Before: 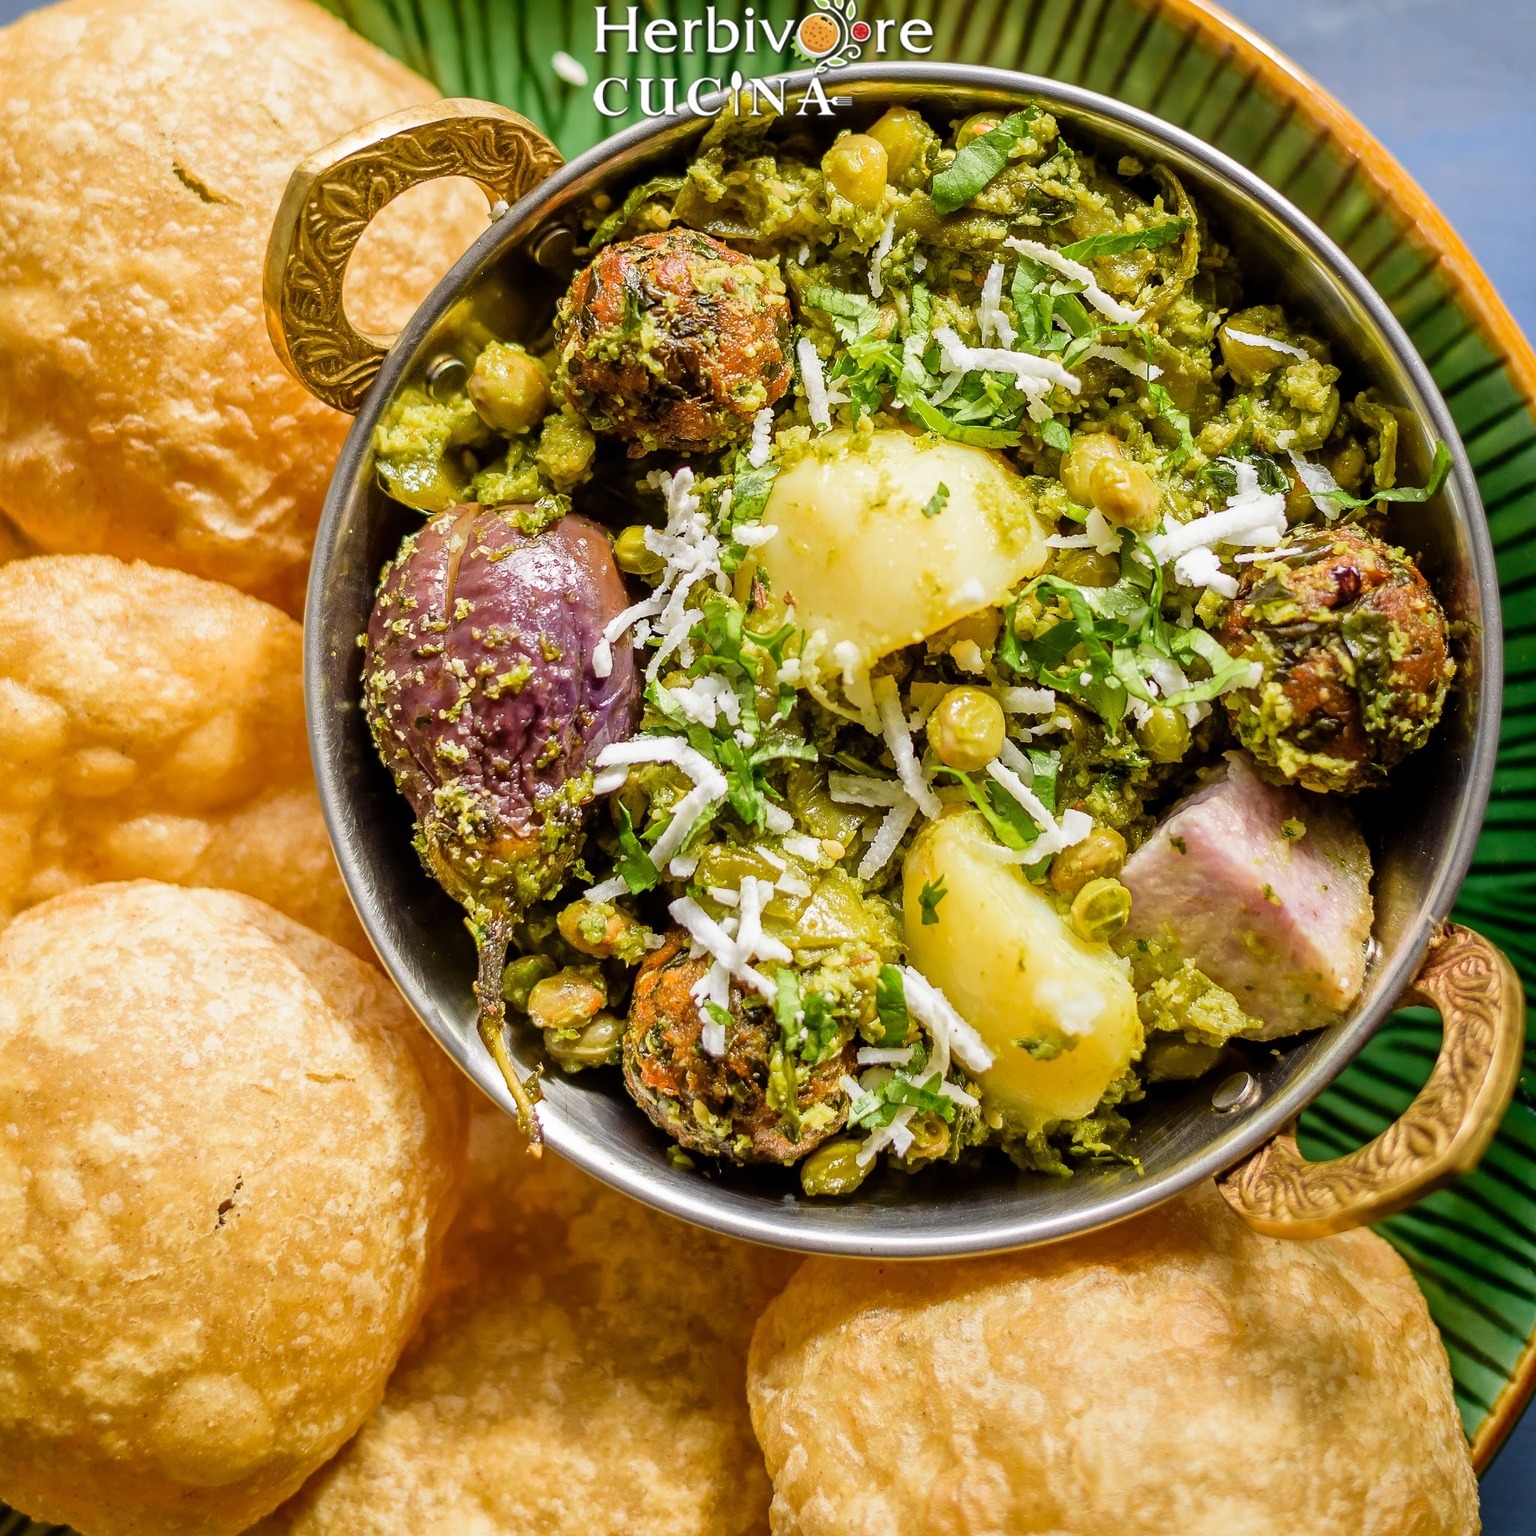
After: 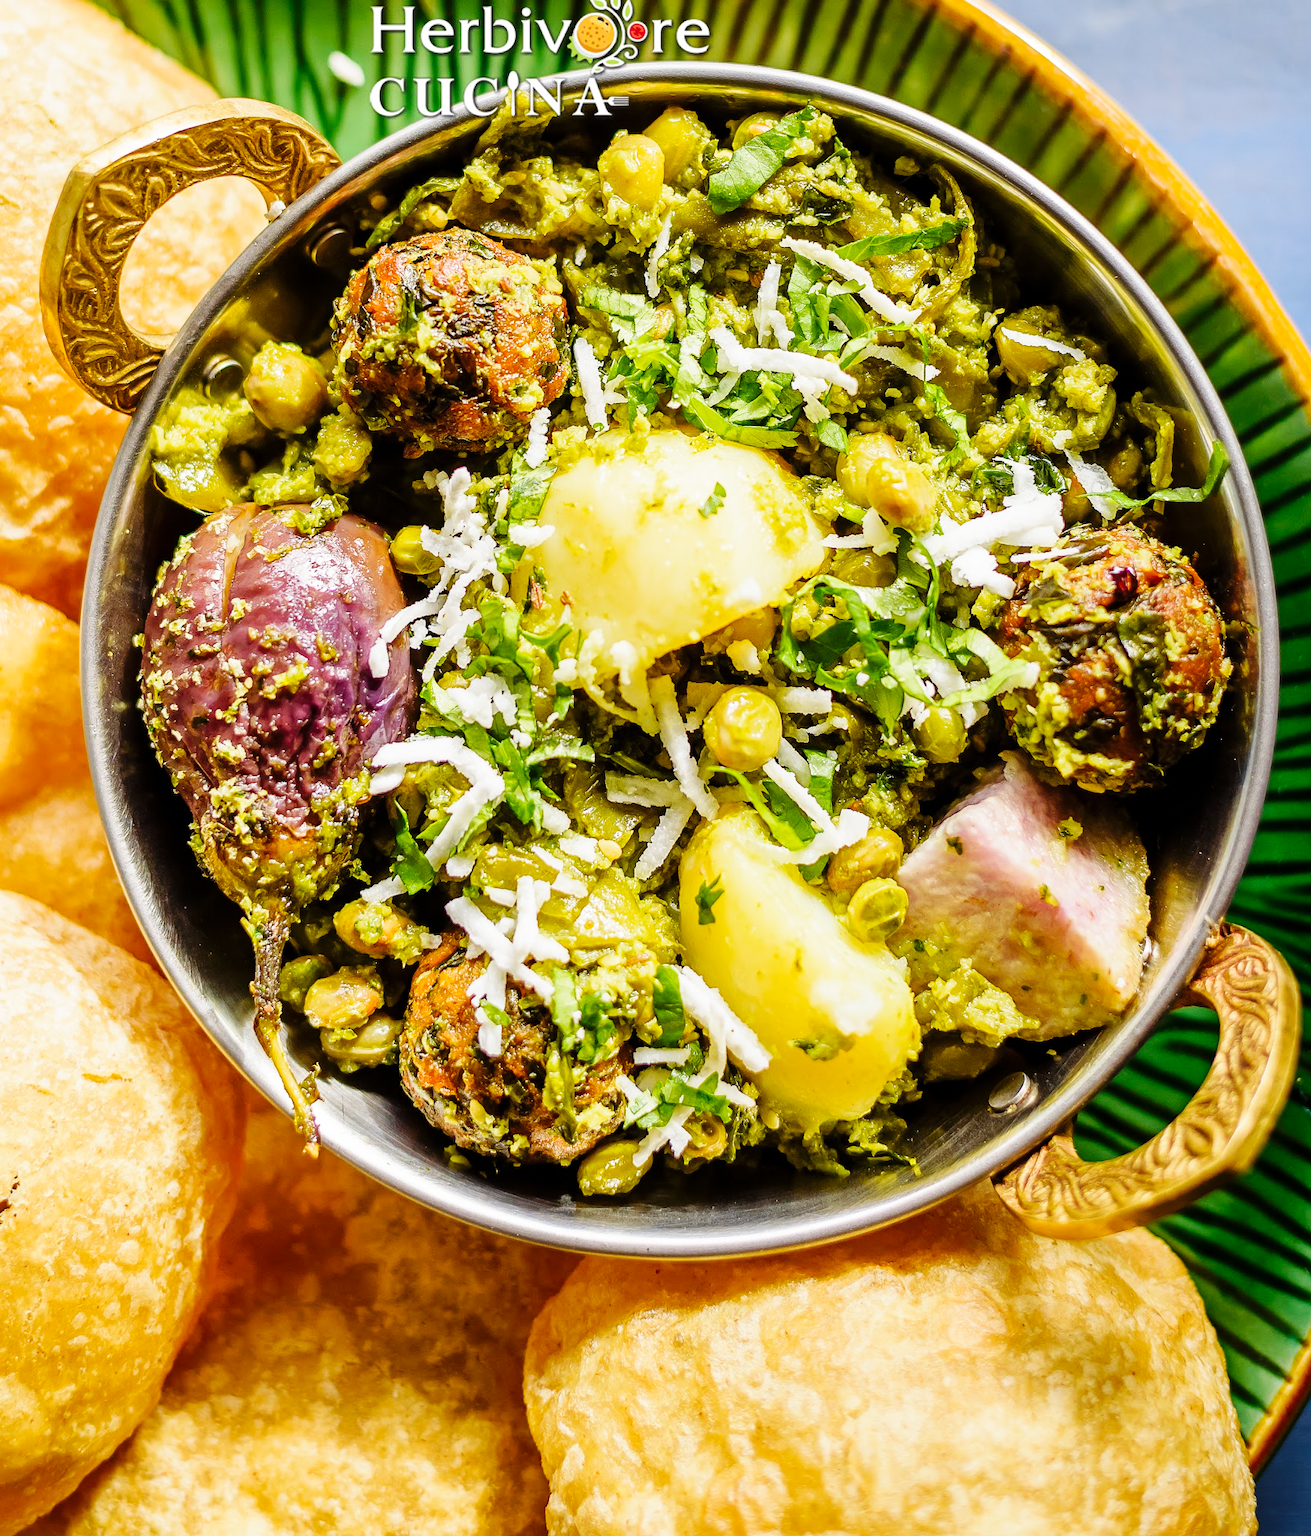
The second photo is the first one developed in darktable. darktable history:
base curve: curves: ch0 [(0, 0) (0.032, 0.025) (0.121, 0.166) (0.206, 0.329) (0.605, 0.79) (1, 1)], preserve colors none
crop and rotate: left 14.584%
